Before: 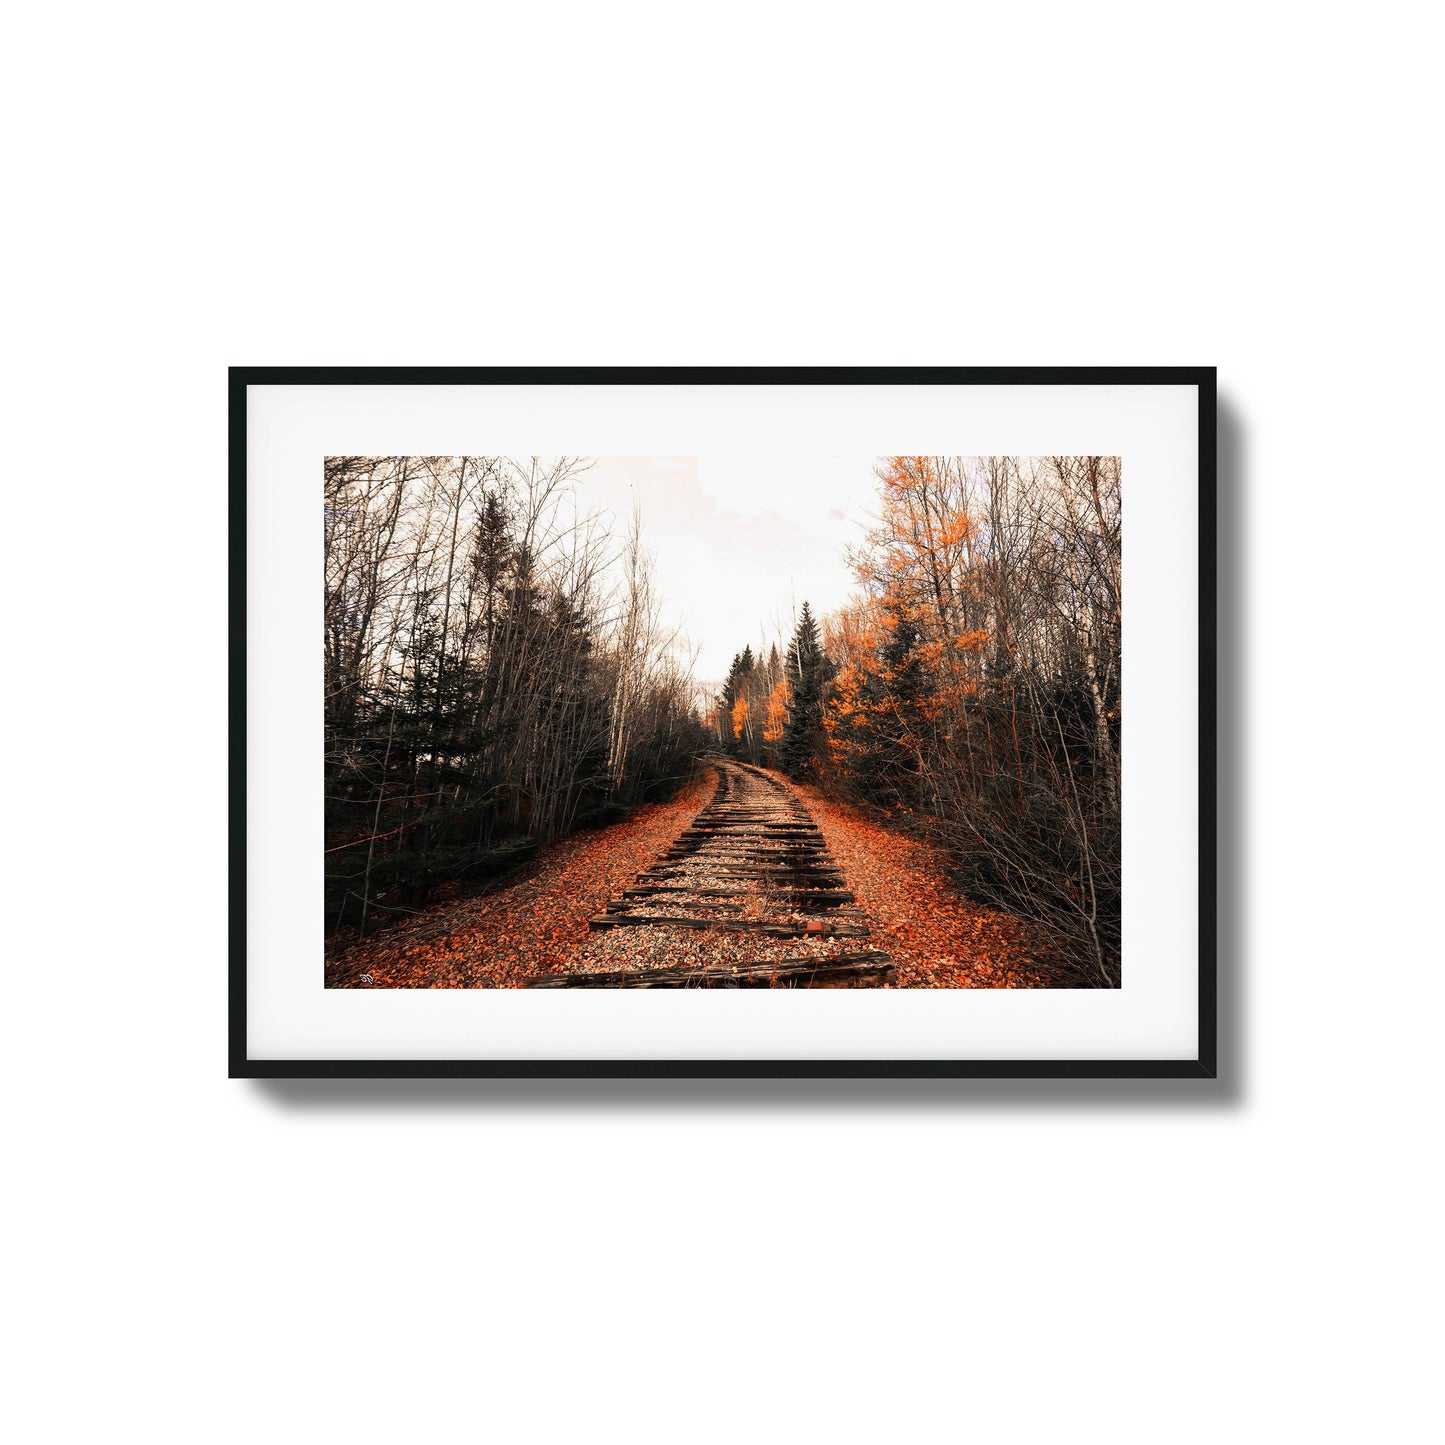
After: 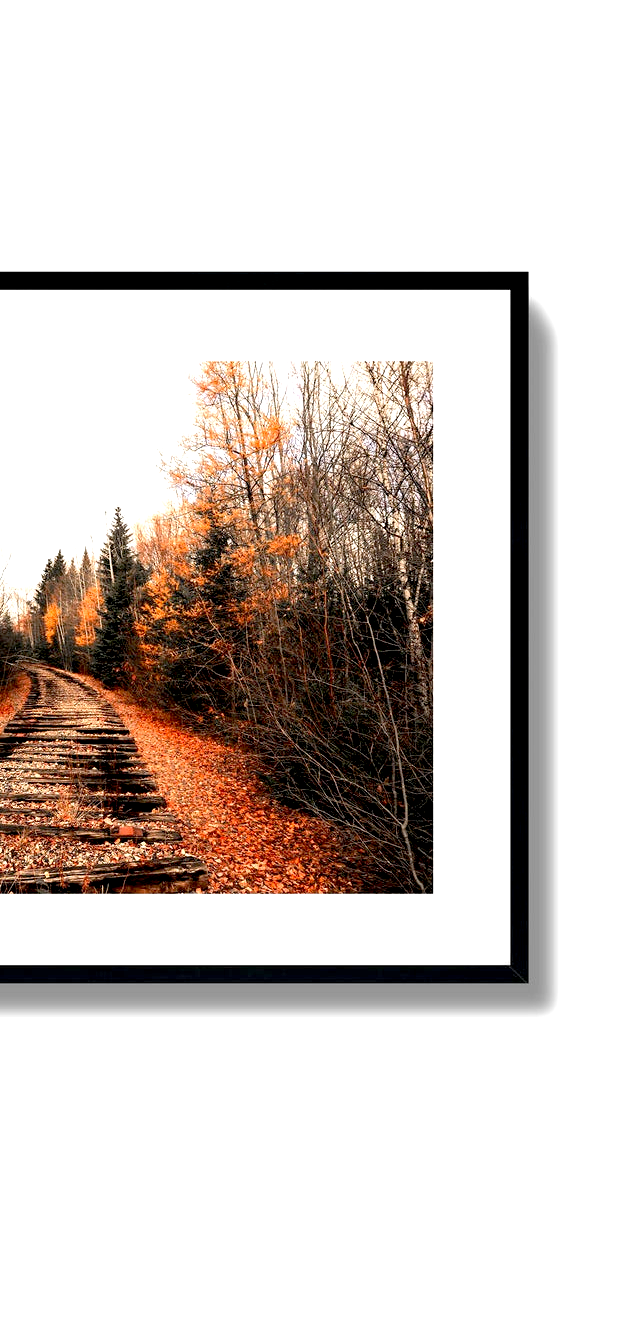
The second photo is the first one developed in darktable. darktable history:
exposure: black level correction 0.012, exposure 0.7 EV, compensate exposure bias true, compensate highlight preservation false
crop: left 47.628%, top 6.643%, right 7.874%
